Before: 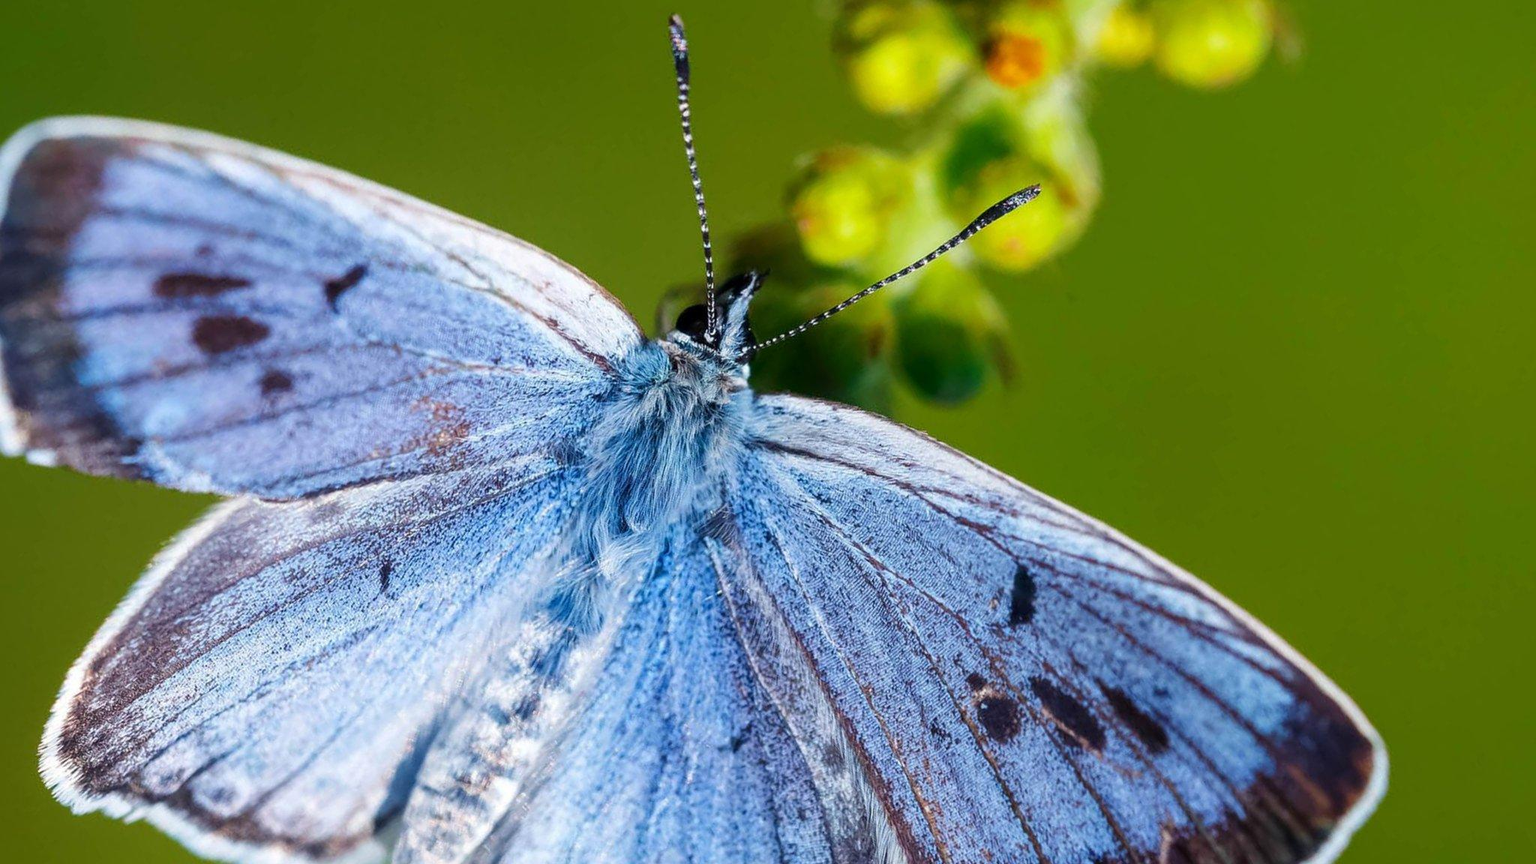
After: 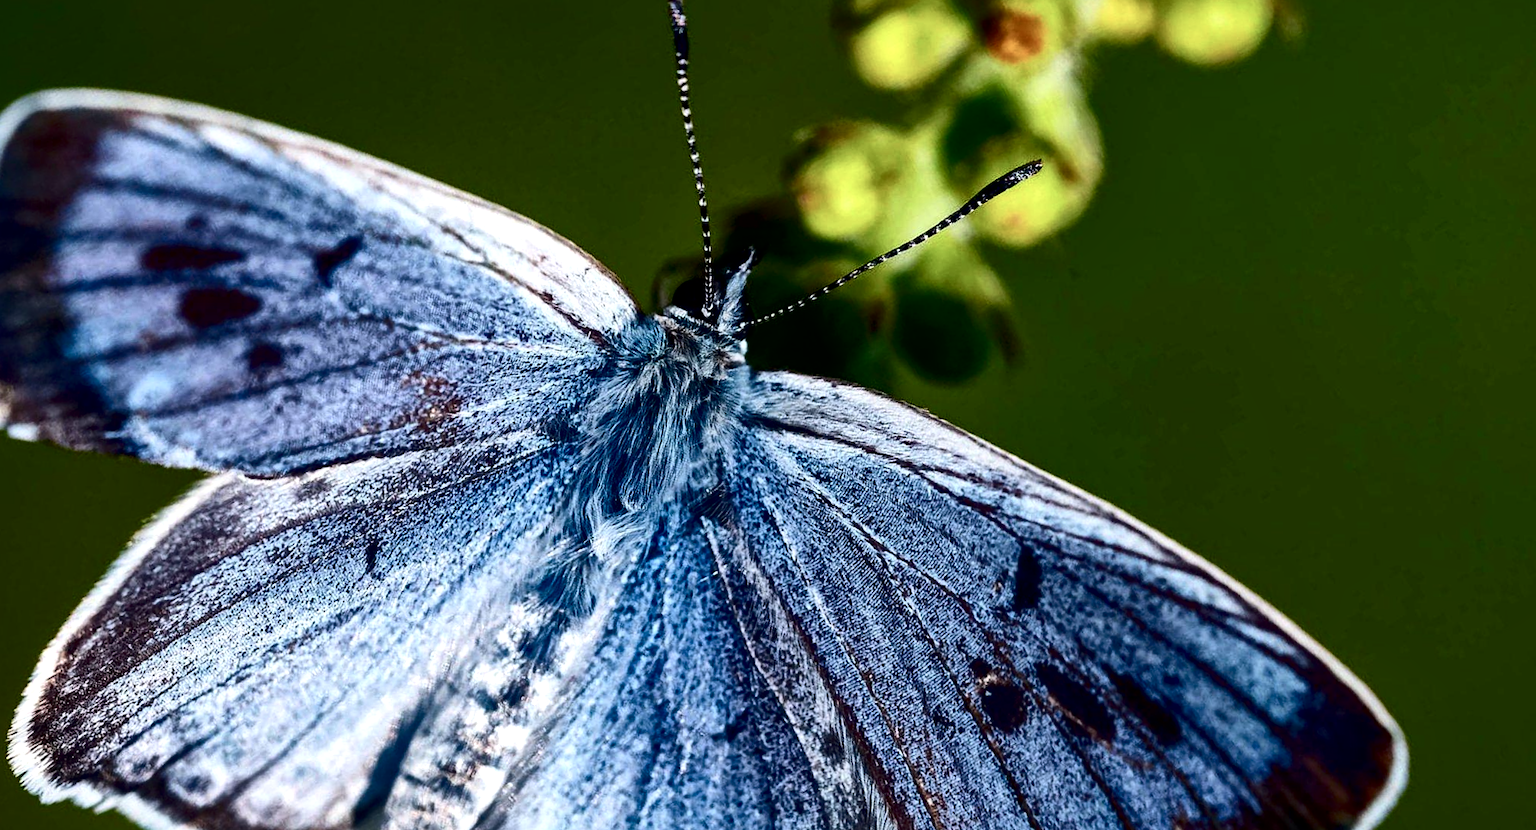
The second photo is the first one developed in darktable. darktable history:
crop and rotate: top 2.479%, bottom 3.018%
color balance rgb: perceptual saturation grading › highlights -31.88%, perceptual saturation grading › mid-tones 5.8%, perceptual saturation grading › shadows 18.12%, perceptual brilliance grading › highlights 3.62%, perceptual brilliance grading › mid-tones -18.12%, perceptual brilliance grading › shadows -41.3%
rotate and perspective: rotation 0.226°, lens shift (vertical) -0.042, crop left 0.023, crop right 0.982, crop top 0.006, crop bottom 0.994
local contrast: mode bilateral grid, contrast 20, coarseness 50, detail 171%, midtone range 0.2
contrast brightness saturation: contrast 0.19, brightness -0.11, saturation 0.21
haze removal: compatibility mode true, adaptive false
